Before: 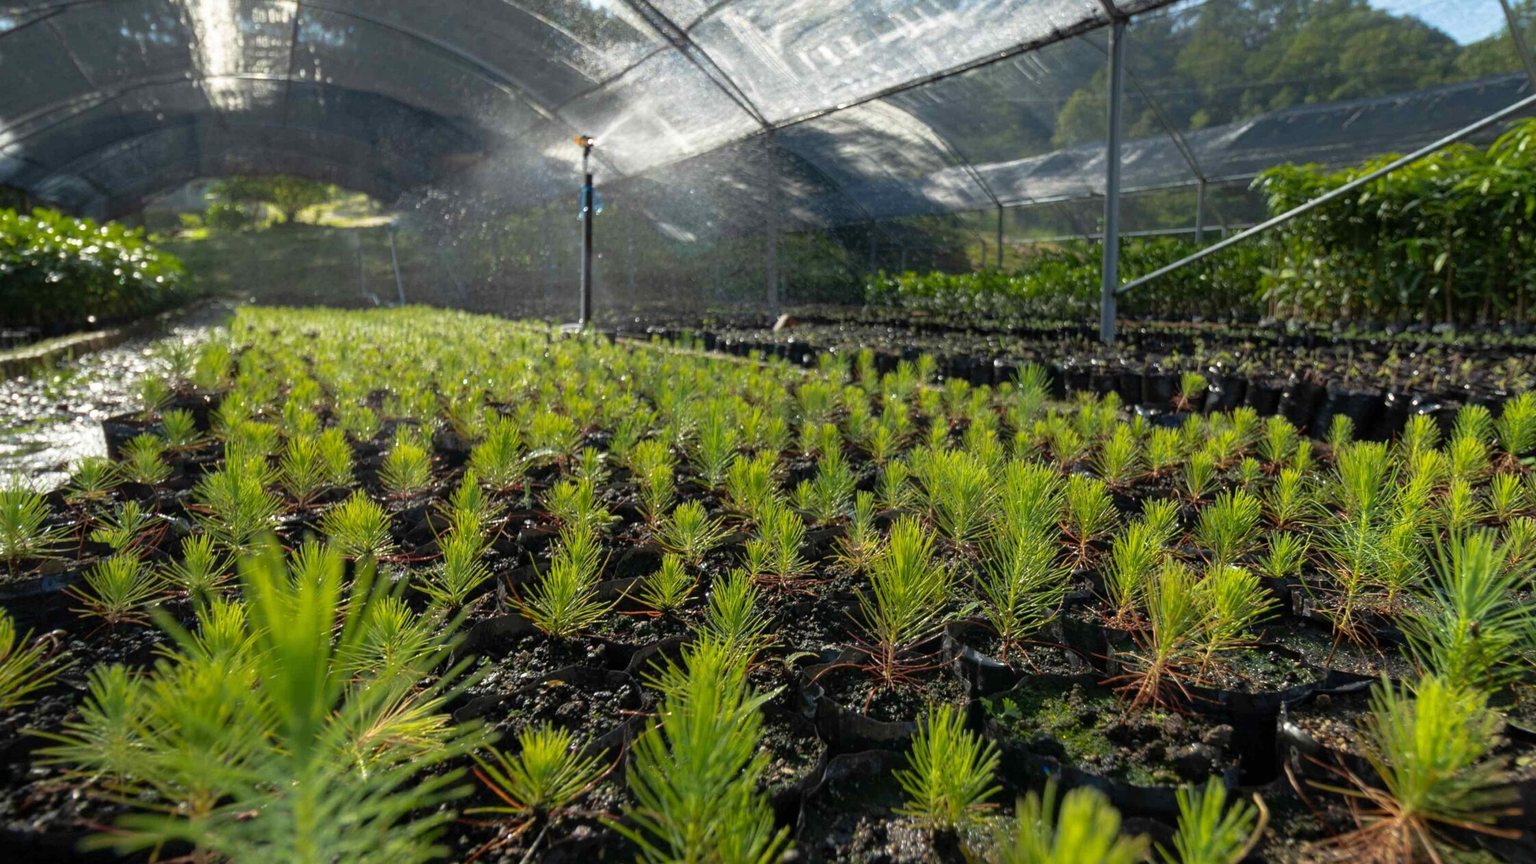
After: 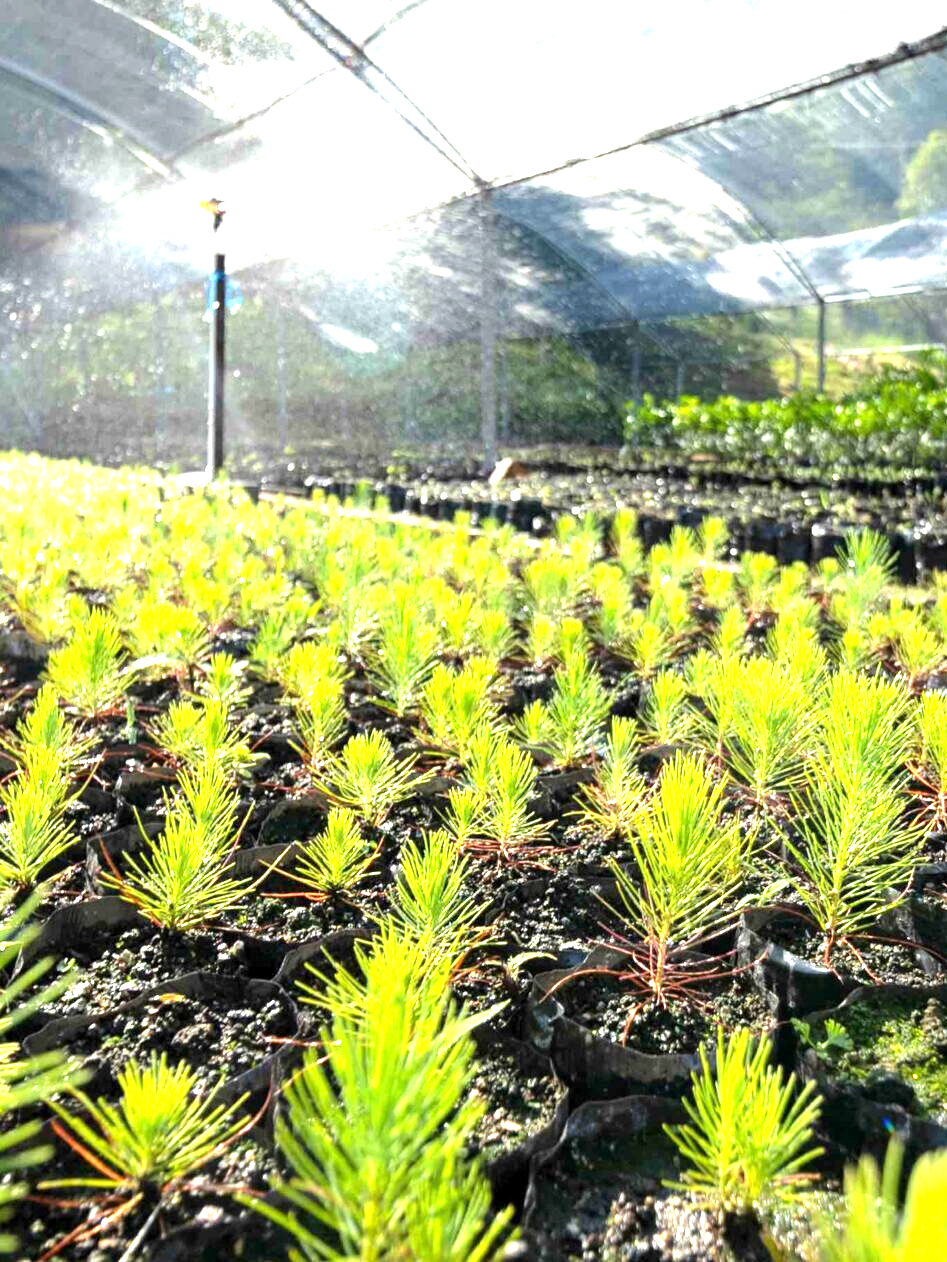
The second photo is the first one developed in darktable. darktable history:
tone equalizer: -8 EV -0.41 EV, -7 EV -0.356 EV, -6 EV -0.295 EV, -5 EV -0.194 EV, -3 EV 0.204 EV, -2 EV 0.308 EV, -1 EV 0.412 EV, +0 EV 0.41 EV
exposure: black level correction 0.001, exposure 1.811 EV, compensate highlight preservation false
crop: left 28.528%, right 29.245%
